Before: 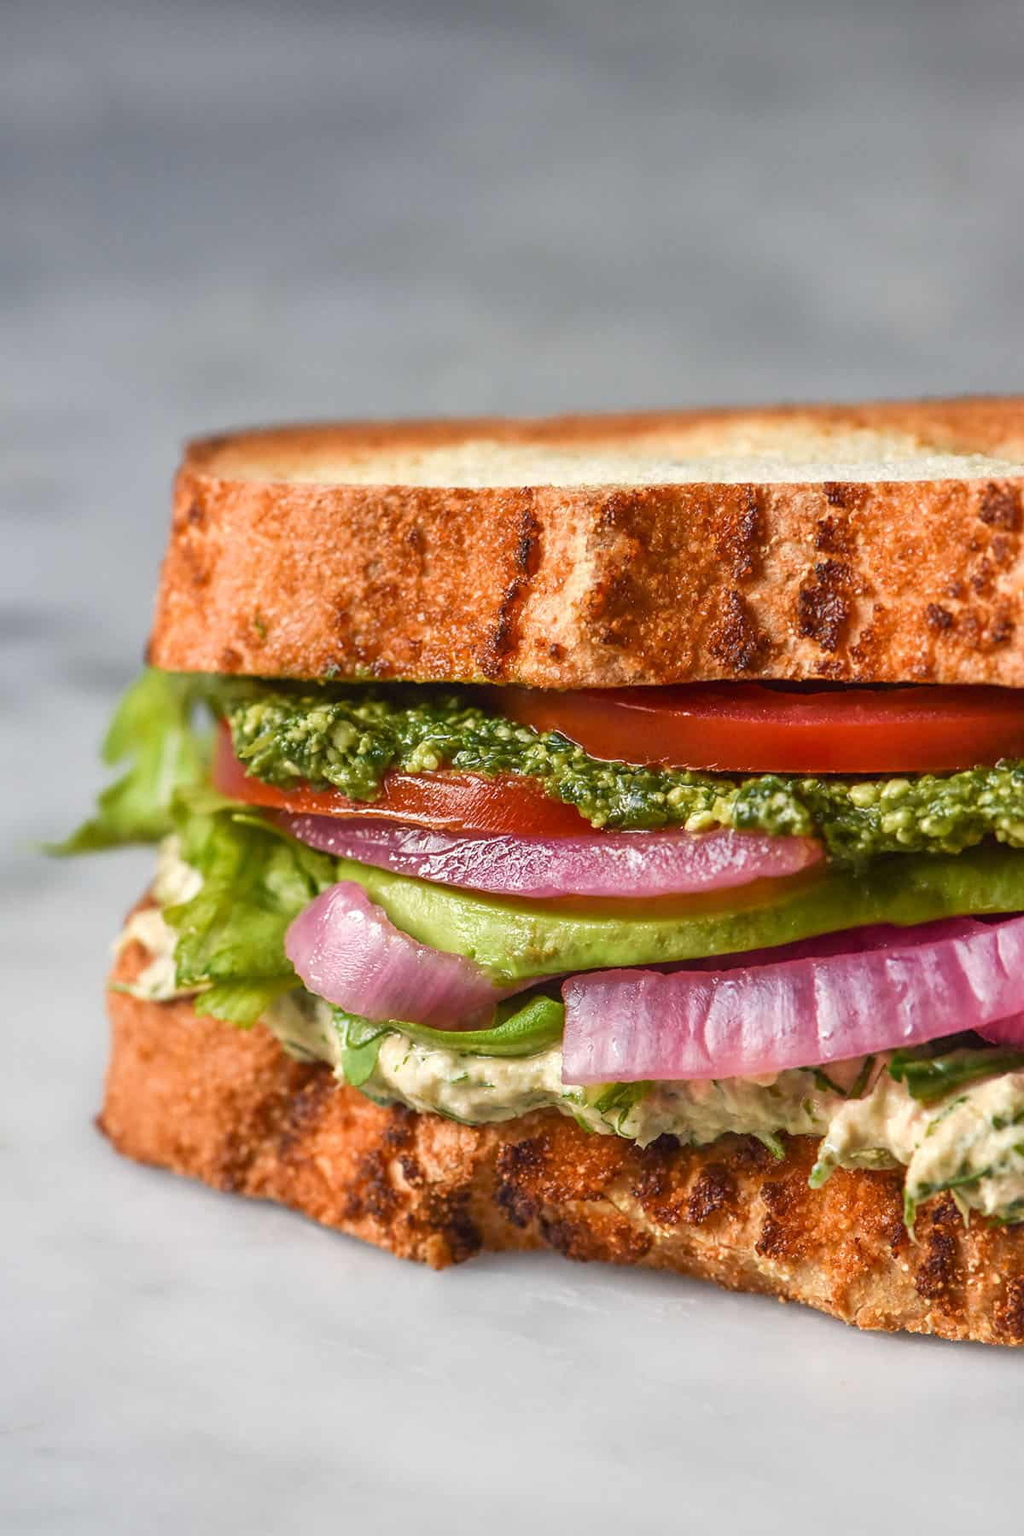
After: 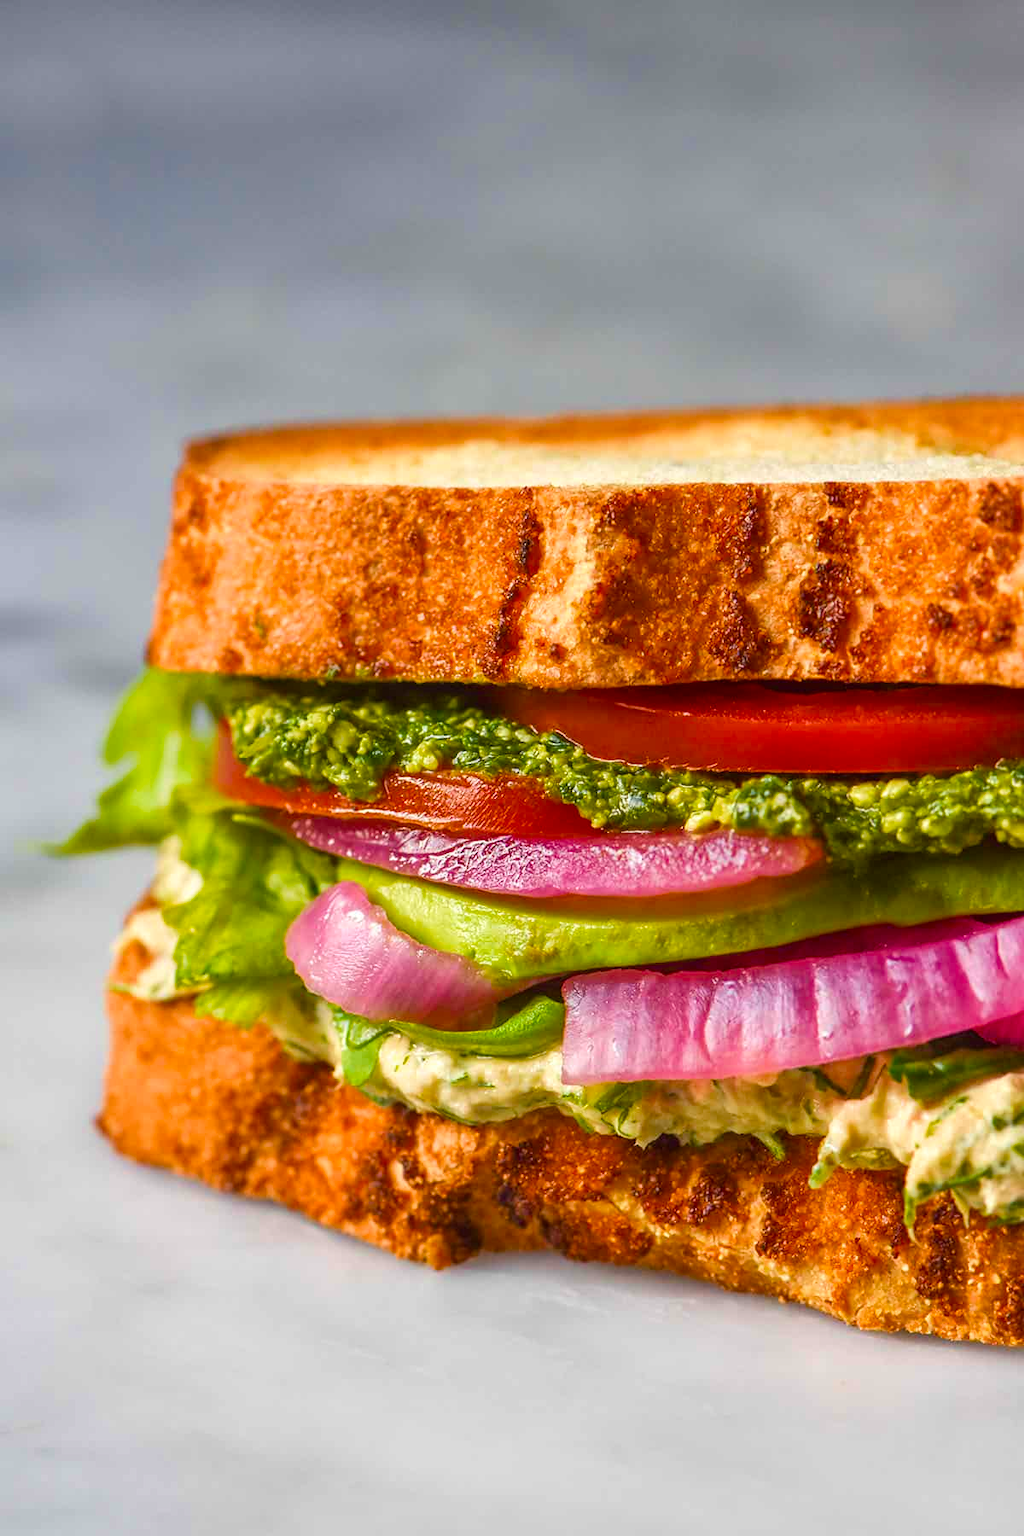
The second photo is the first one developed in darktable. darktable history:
velvia: strength 50.64%, mid-tones bias 0.509
